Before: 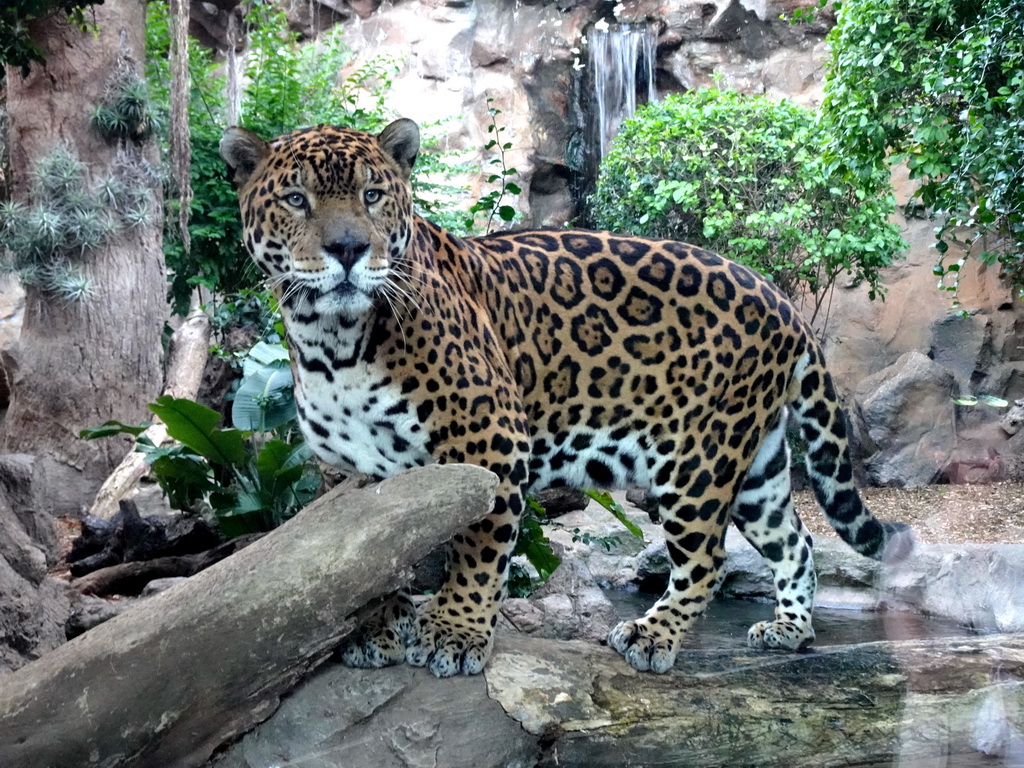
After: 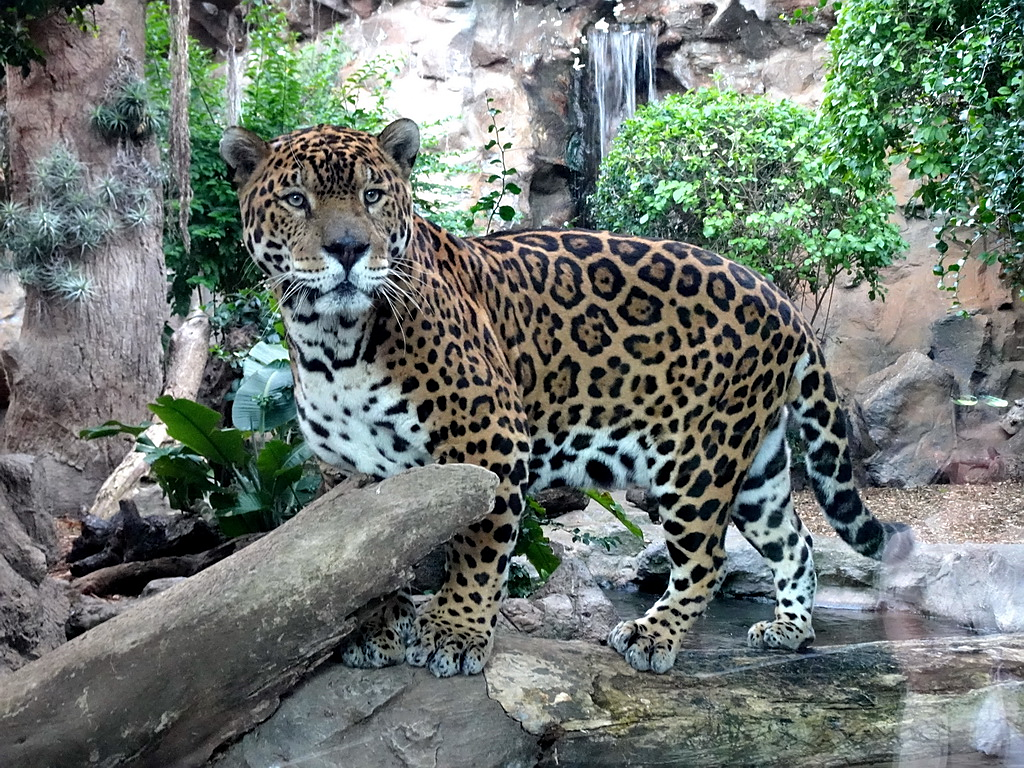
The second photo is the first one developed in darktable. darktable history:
sharpen: radius 0.978, amount 0.612
